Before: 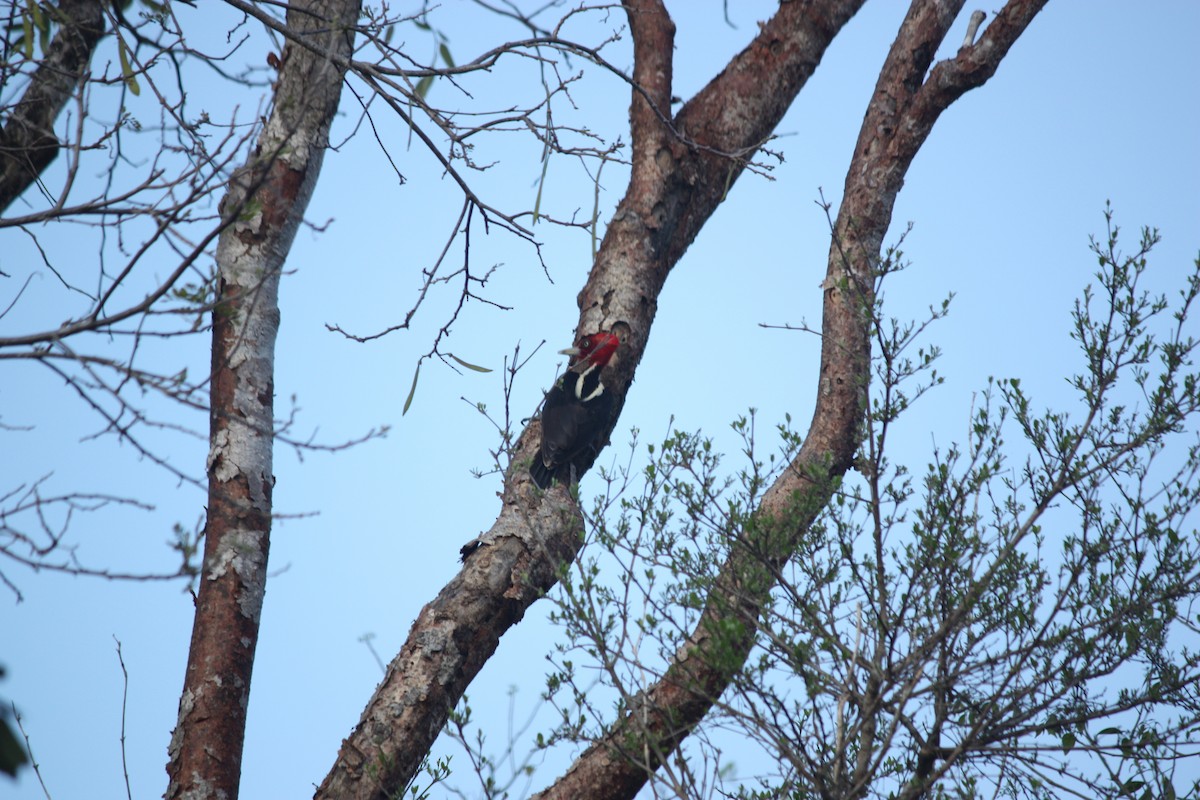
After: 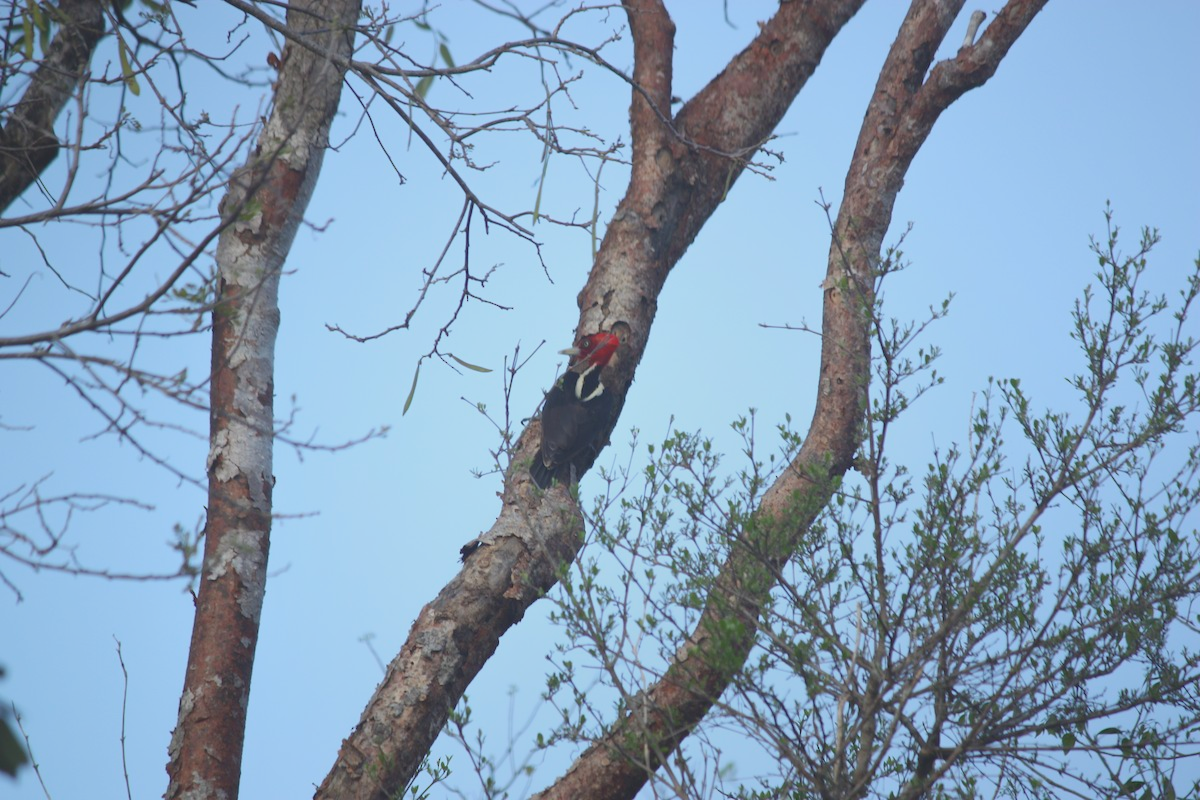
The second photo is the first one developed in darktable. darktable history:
local contrast: detail 69%
